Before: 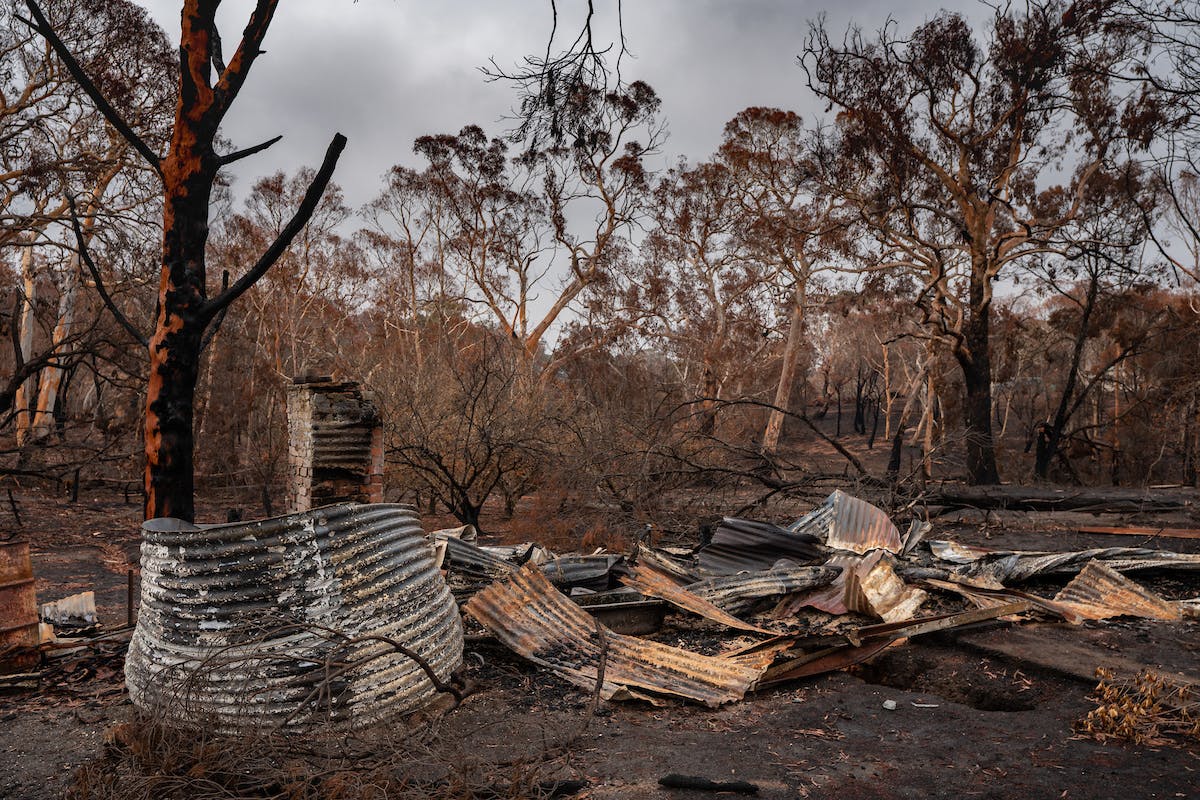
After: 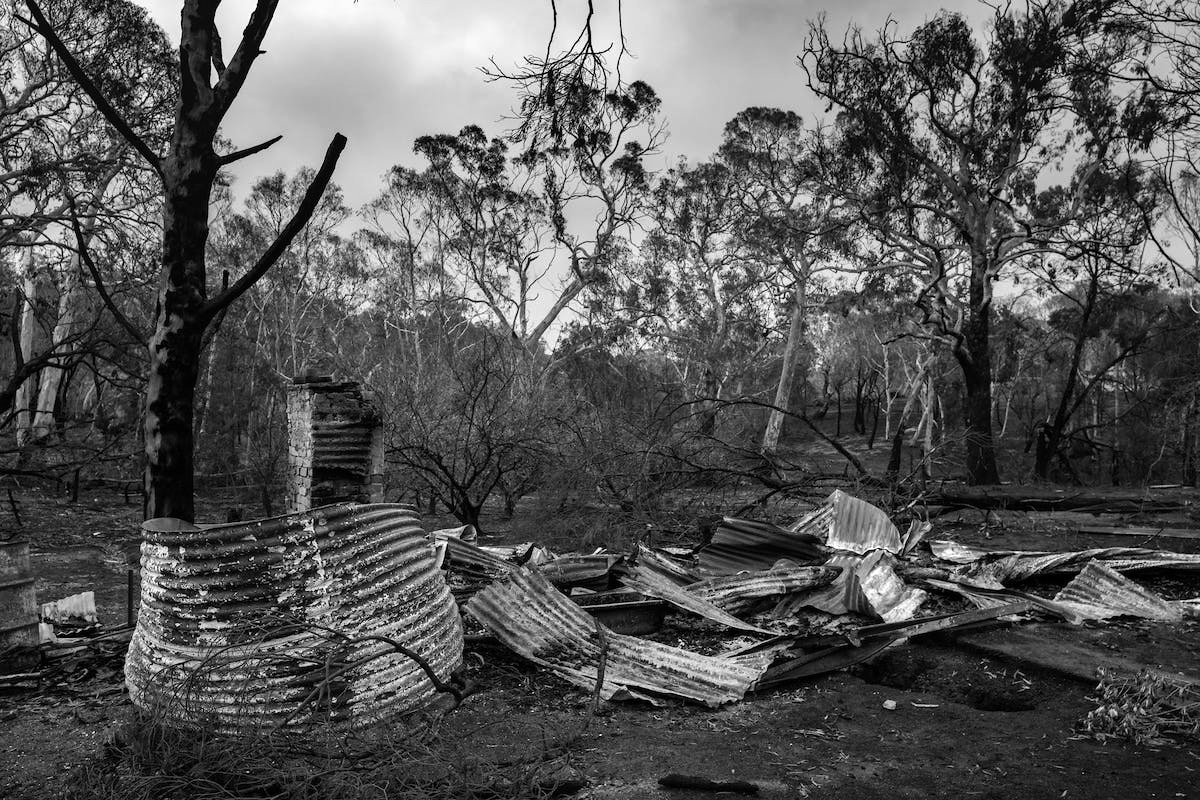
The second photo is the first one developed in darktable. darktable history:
monochrome: on, module defaults
tone equalizer: -8 EV -0.417 EV, -7 EV -0.389 EV, -6 EV -0.333 EV, -5 EV -0.222 EV, -3 EV 0.222 EV, -2 EV 0.333 EV, -1 EV 0.389 EV, +0 EV 0.417 EV, edges refinement/feathering 500, mask exposure compensation -1.57 EV, preserve details no
